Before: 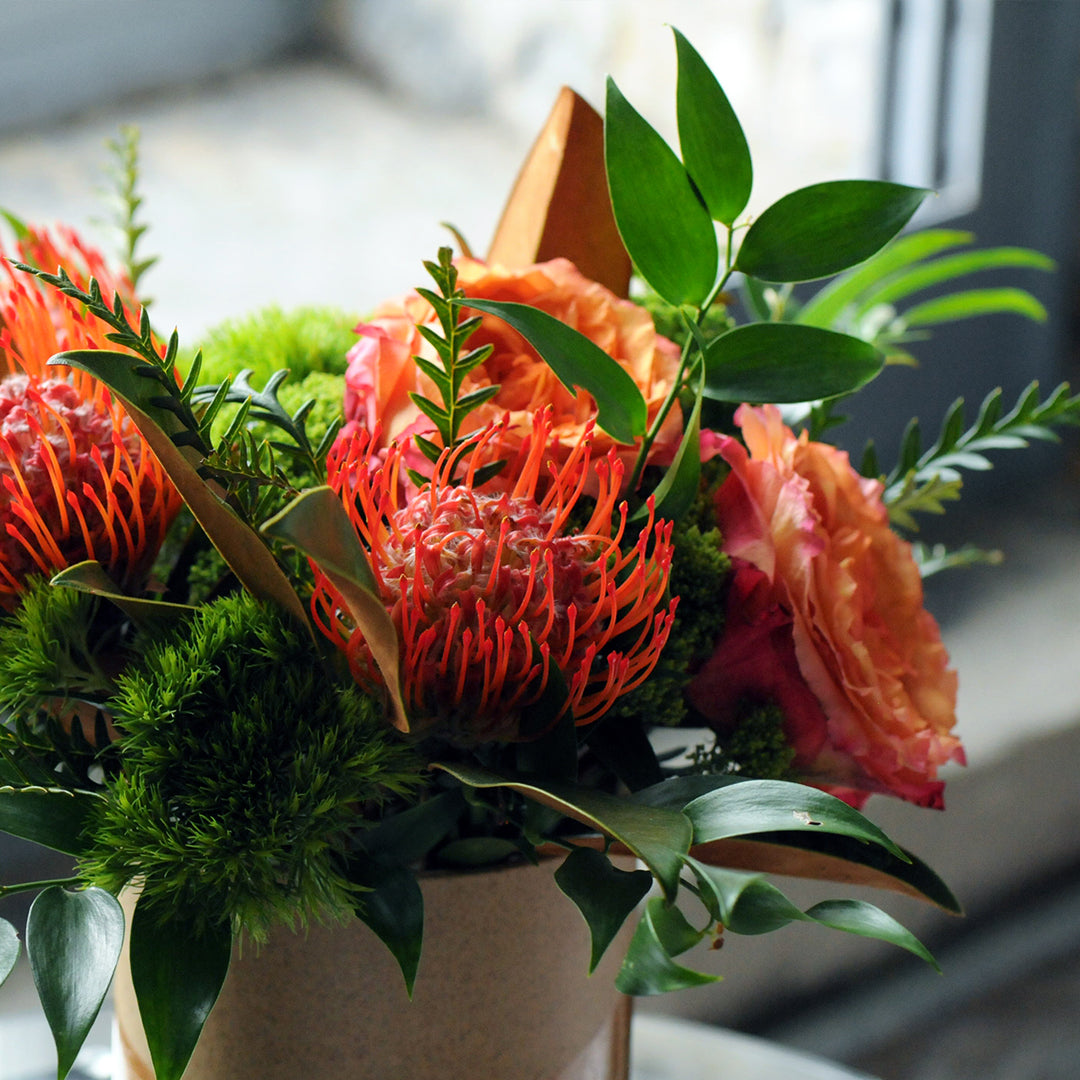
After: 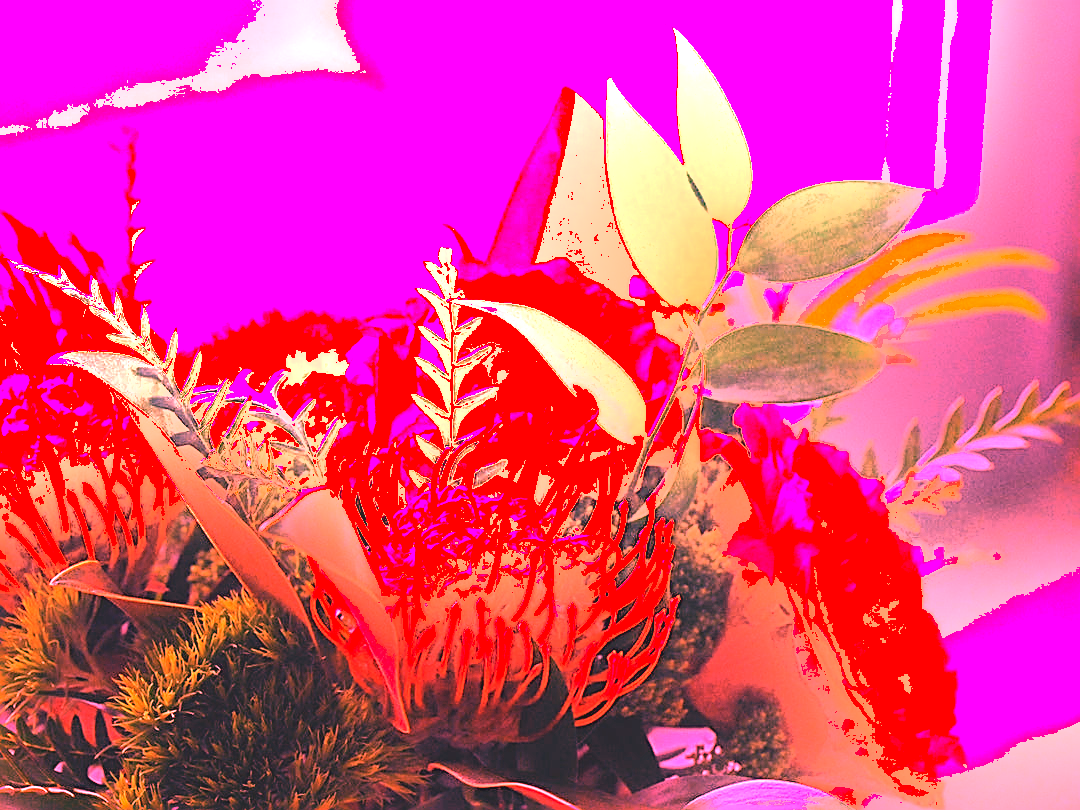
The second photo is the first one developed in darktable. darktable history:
color balance: lift [1.007, 1, 1, 1], gamma [1.097, 1, 1, 1]
sharpen: on, module defaults
crop: bottom 24.988%
white balance: red 4.26, blue 1.802
shadows and highlights: shadows -24.28, highlights 49.77, soften with gaussian
contrast brightness saturation: contrast -0.1, brightness 0.05, saturation 0.08
